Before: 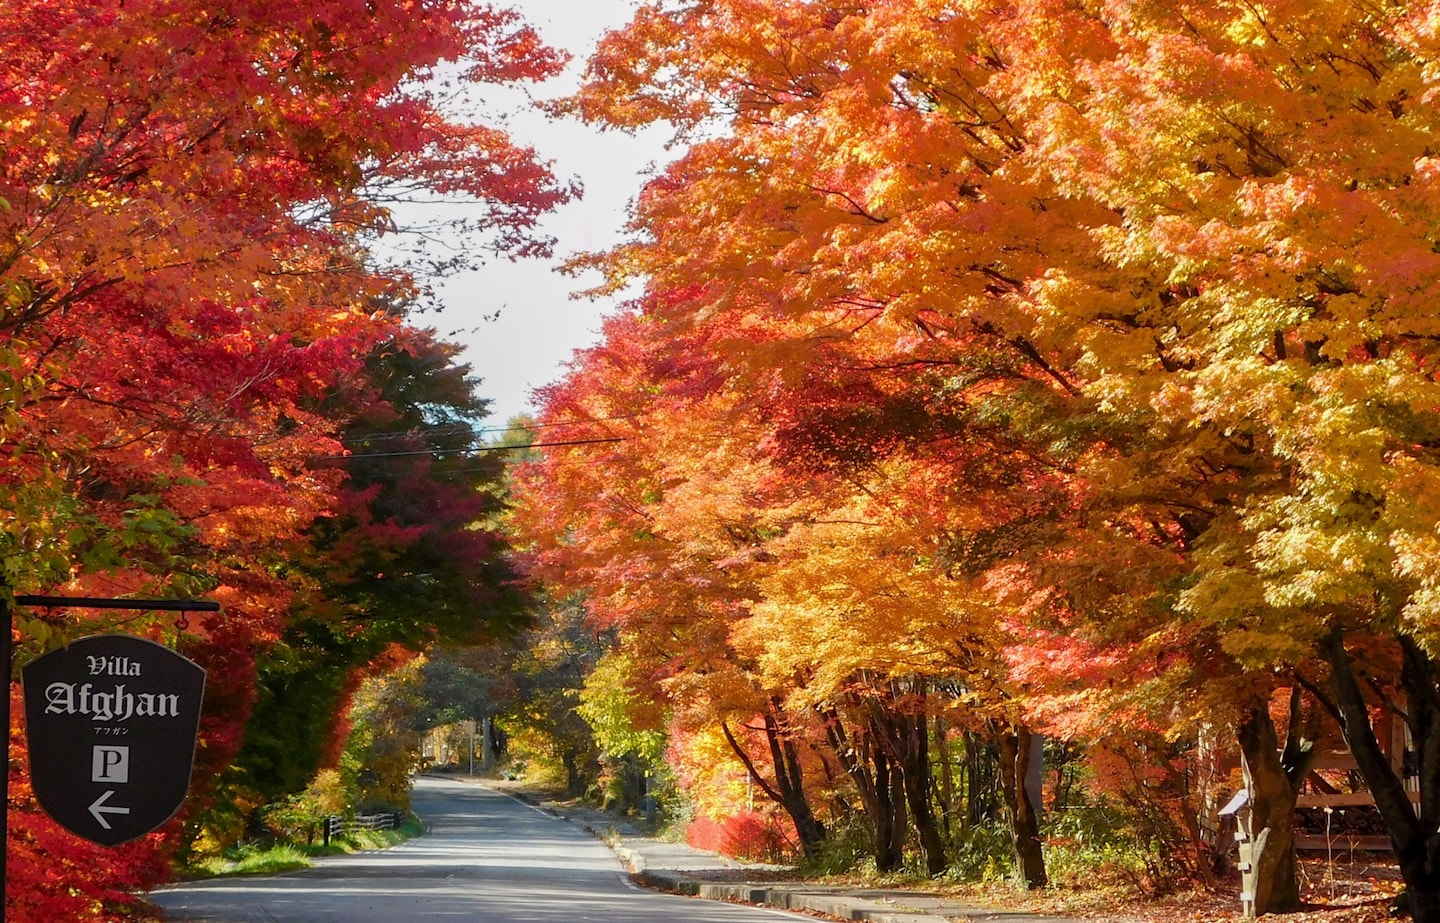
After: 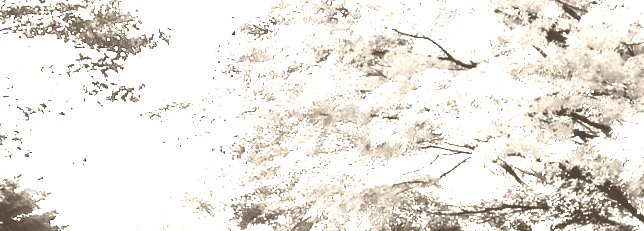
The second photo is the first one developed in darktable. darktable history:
shadows and highlights: soften with gaussian
crop: left 28.64%, top 16.832%, right 26.637%, bottom 58.055%
contrast brightness saturation: contrast 0.28
colorize: hue 34.49°, saturation 35.33%, source mix 100%, version 1
rgb curve: curves: ch0 [(0, 0) (0.21, 0.15) (0.24, 0.21) (0.5, 0.75) (0.75, 0.96) (0.89, 0.99) (1, 1)]; ch1 [(0, 0.02) (0.21, 0.13) (0.25, 0.2) (0.5, 0.67) (0.75, 0.9) (0.89, 0.97) (1, 1)]; ch2 [(0, 0.02) (0.21, 0.13) (0.25, 0.2) (0.5, 0.67) (0.75, 0.9) (0.89, 0.97) (1, 1)], compensate middle gray true
